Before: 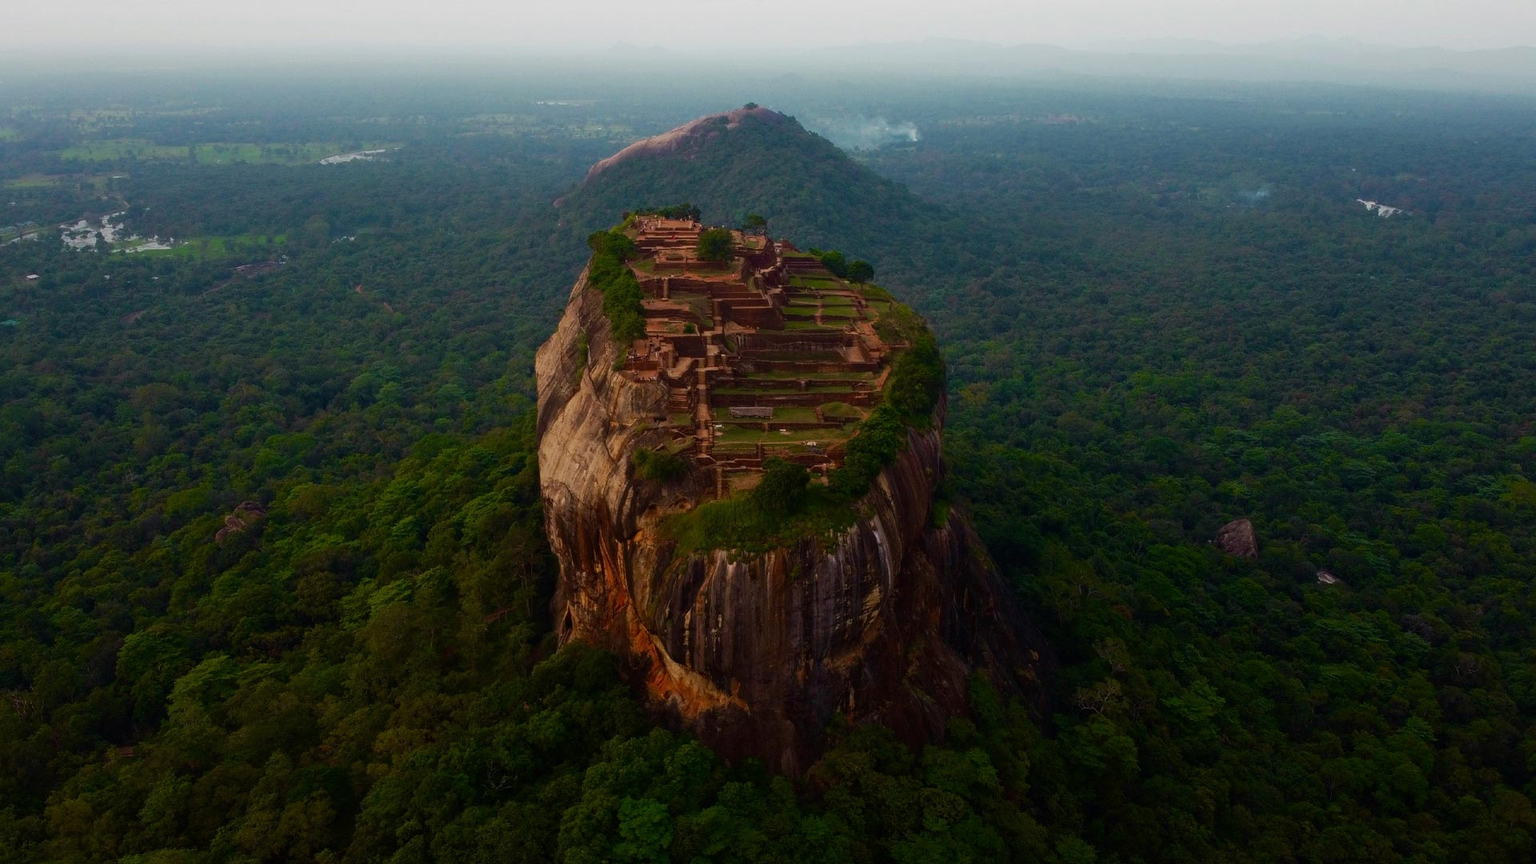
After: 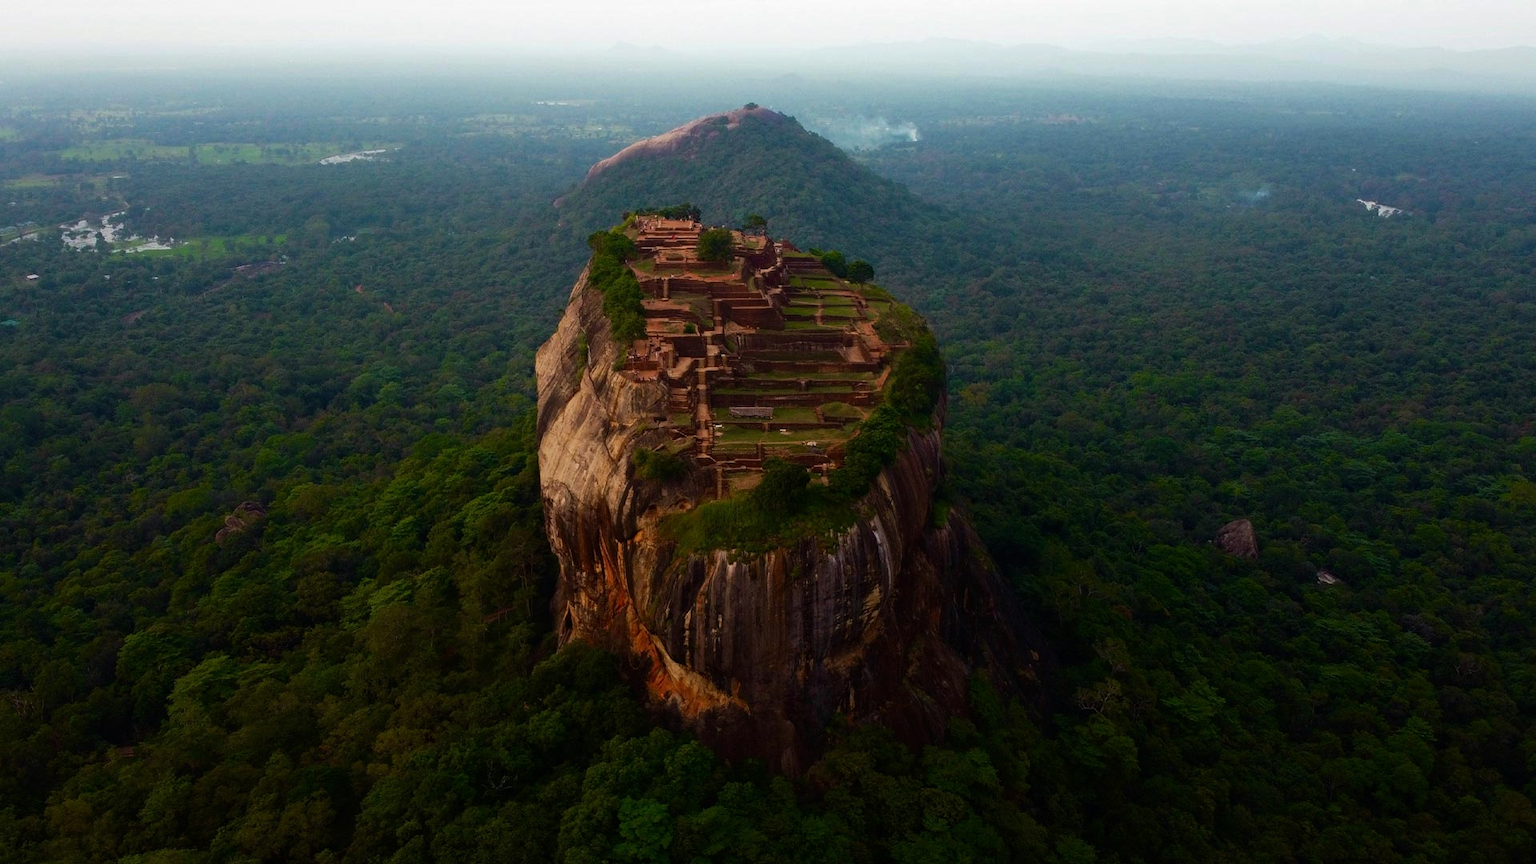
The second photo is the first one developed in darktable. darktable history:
tone equalizer: -8 EV -0.38 EV, -7 EV -0.422 EV, -6 EV -0.296 EV, -5 EV -0.206 EV, -3 EV 0.244 EV, -2 EV 0.306 EV, -1 EV 0.38 EV, +0 EV 0.414 EV
